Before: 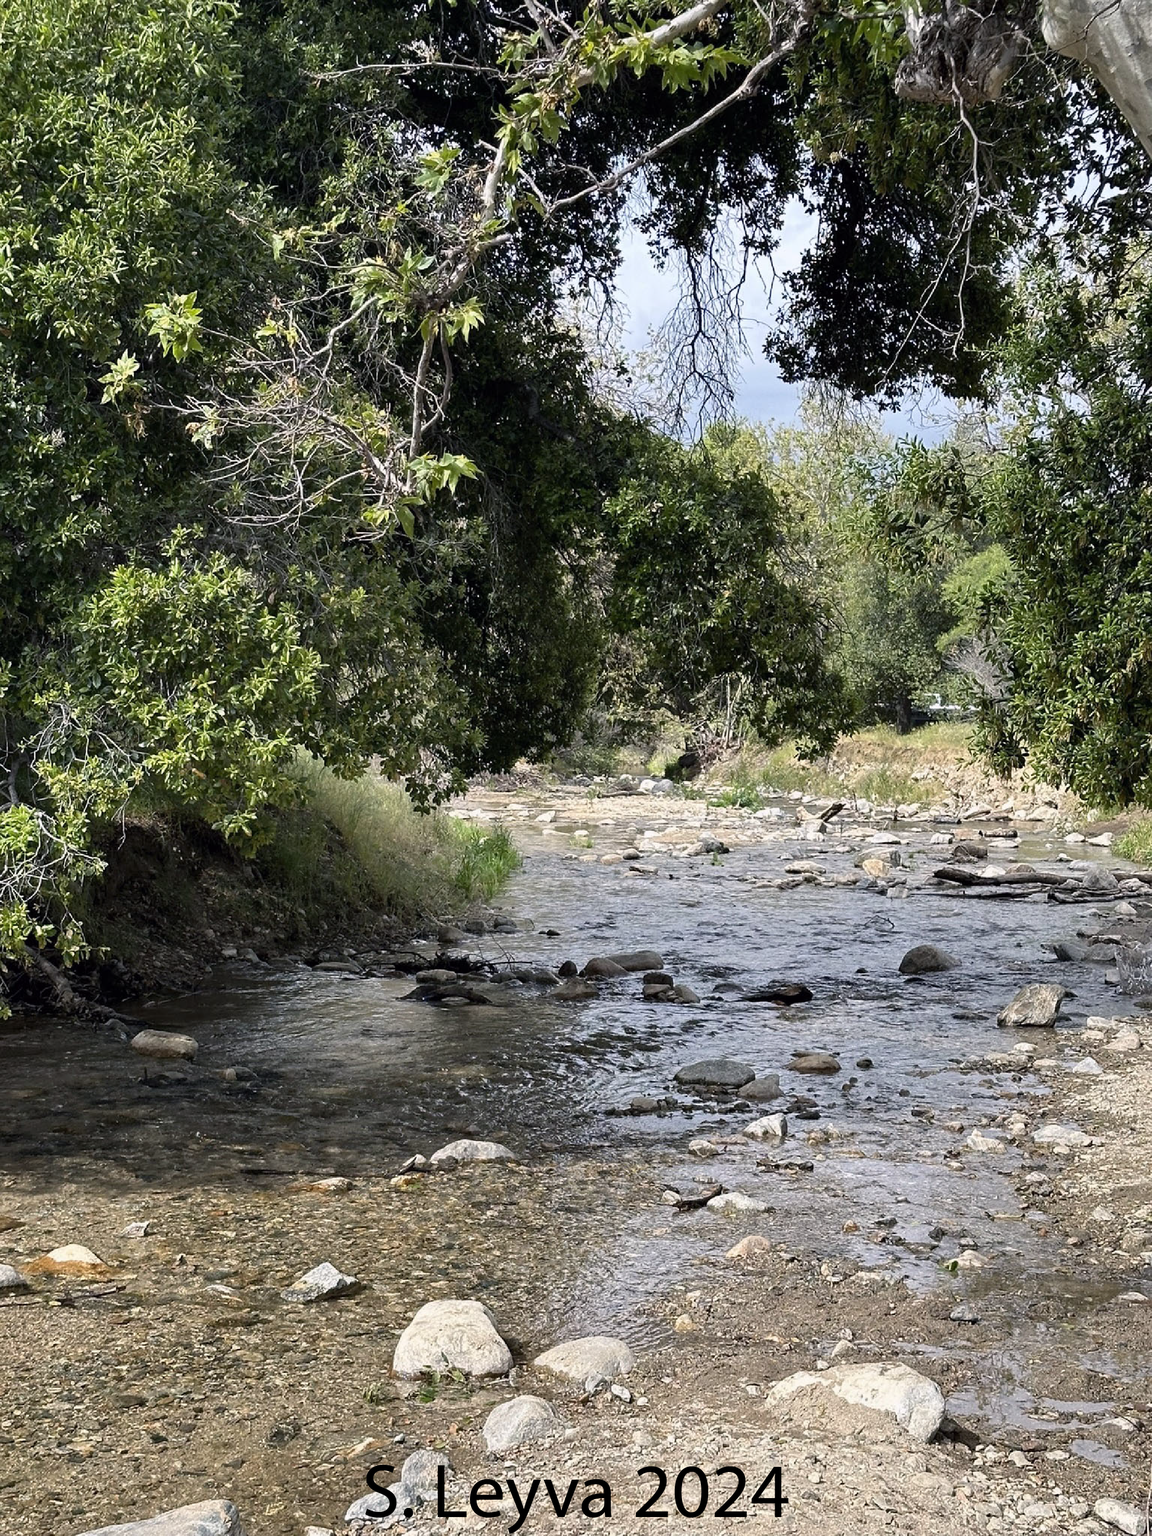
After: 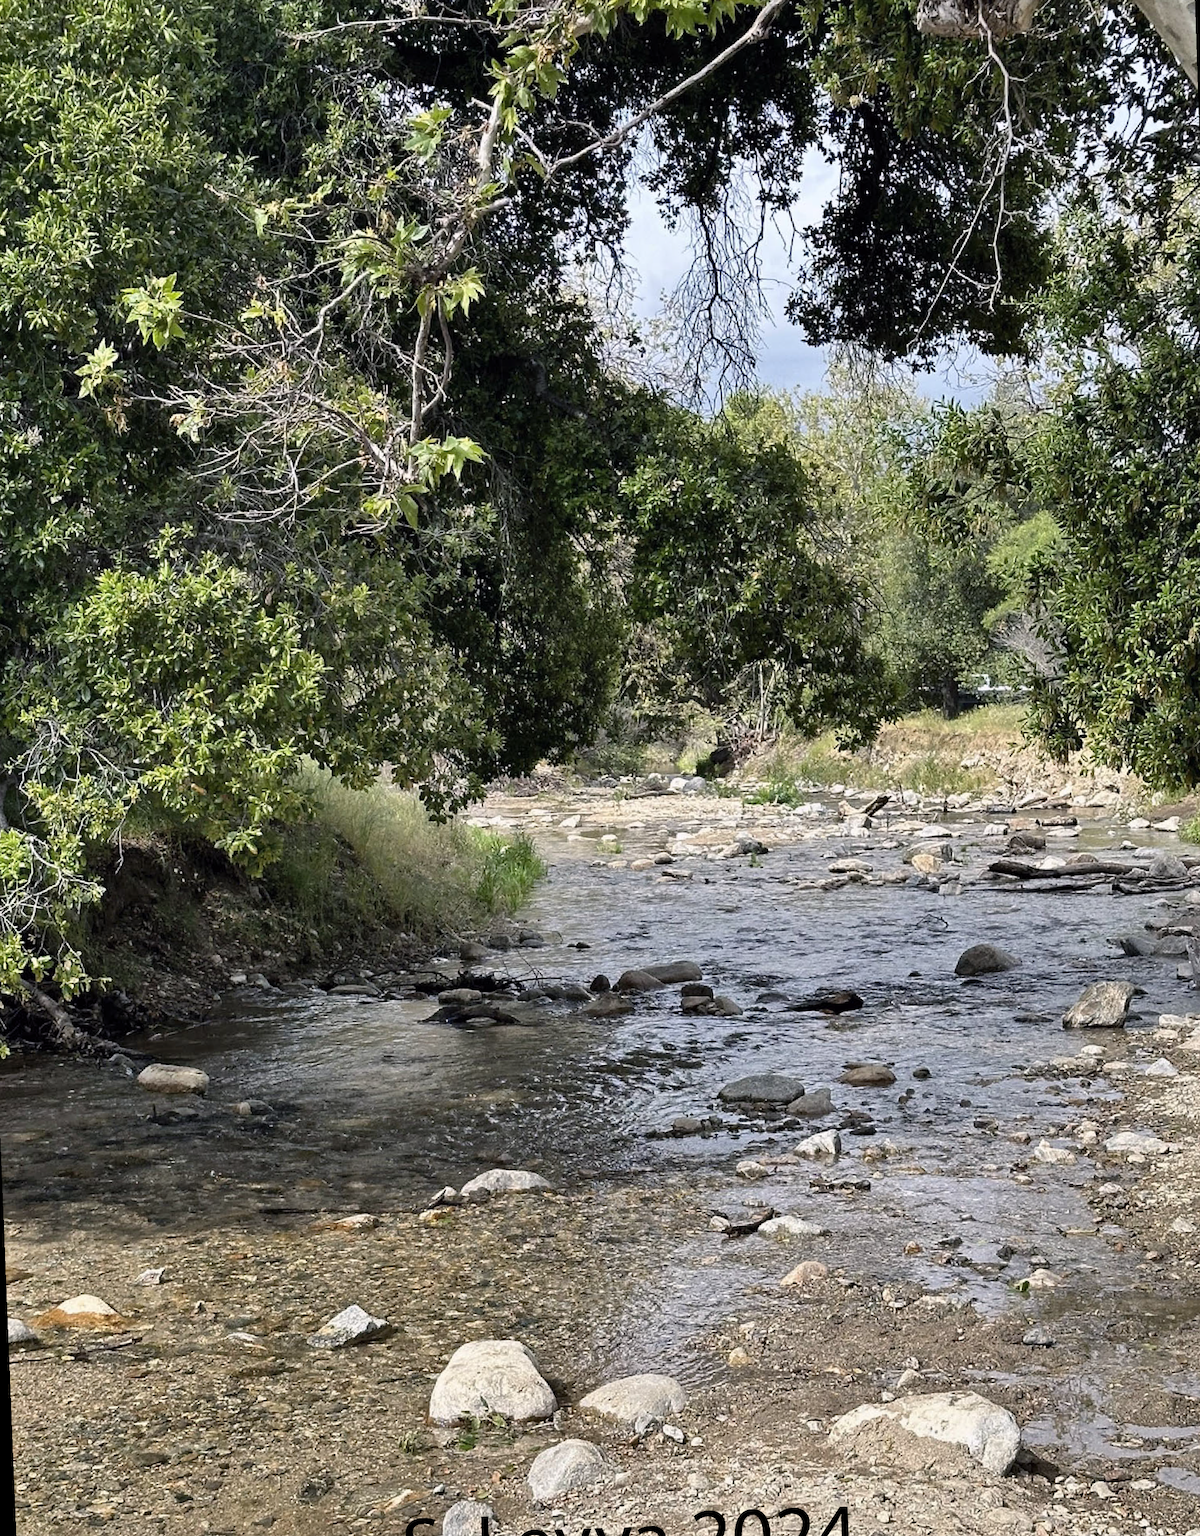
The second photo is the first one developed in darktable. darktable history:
rotate and perspective: rotation -2.12°, lens shift (vertical) 0.009, lens shift (horizontal) -0.008, automatic cropping original format, crop left 0.036, crop right 0.964, crop top 0.05, crop bottom 0.959
shadows and highlights: low approximation 0.01, soften with gaussian
